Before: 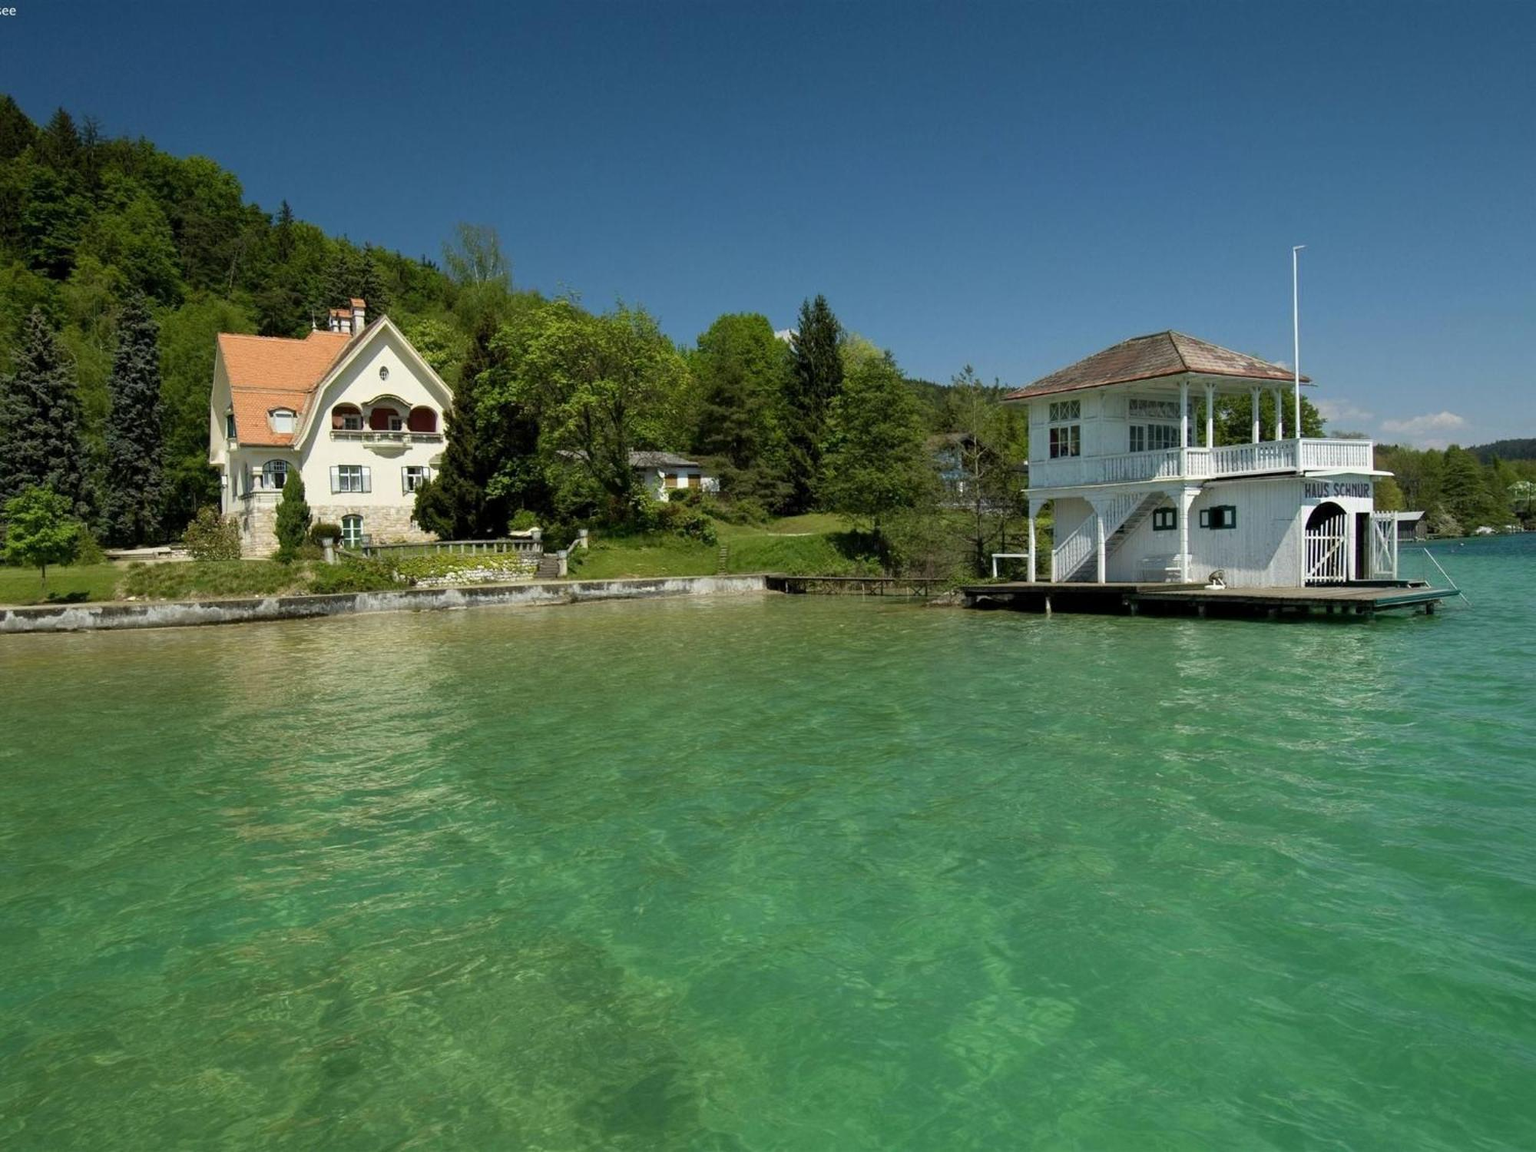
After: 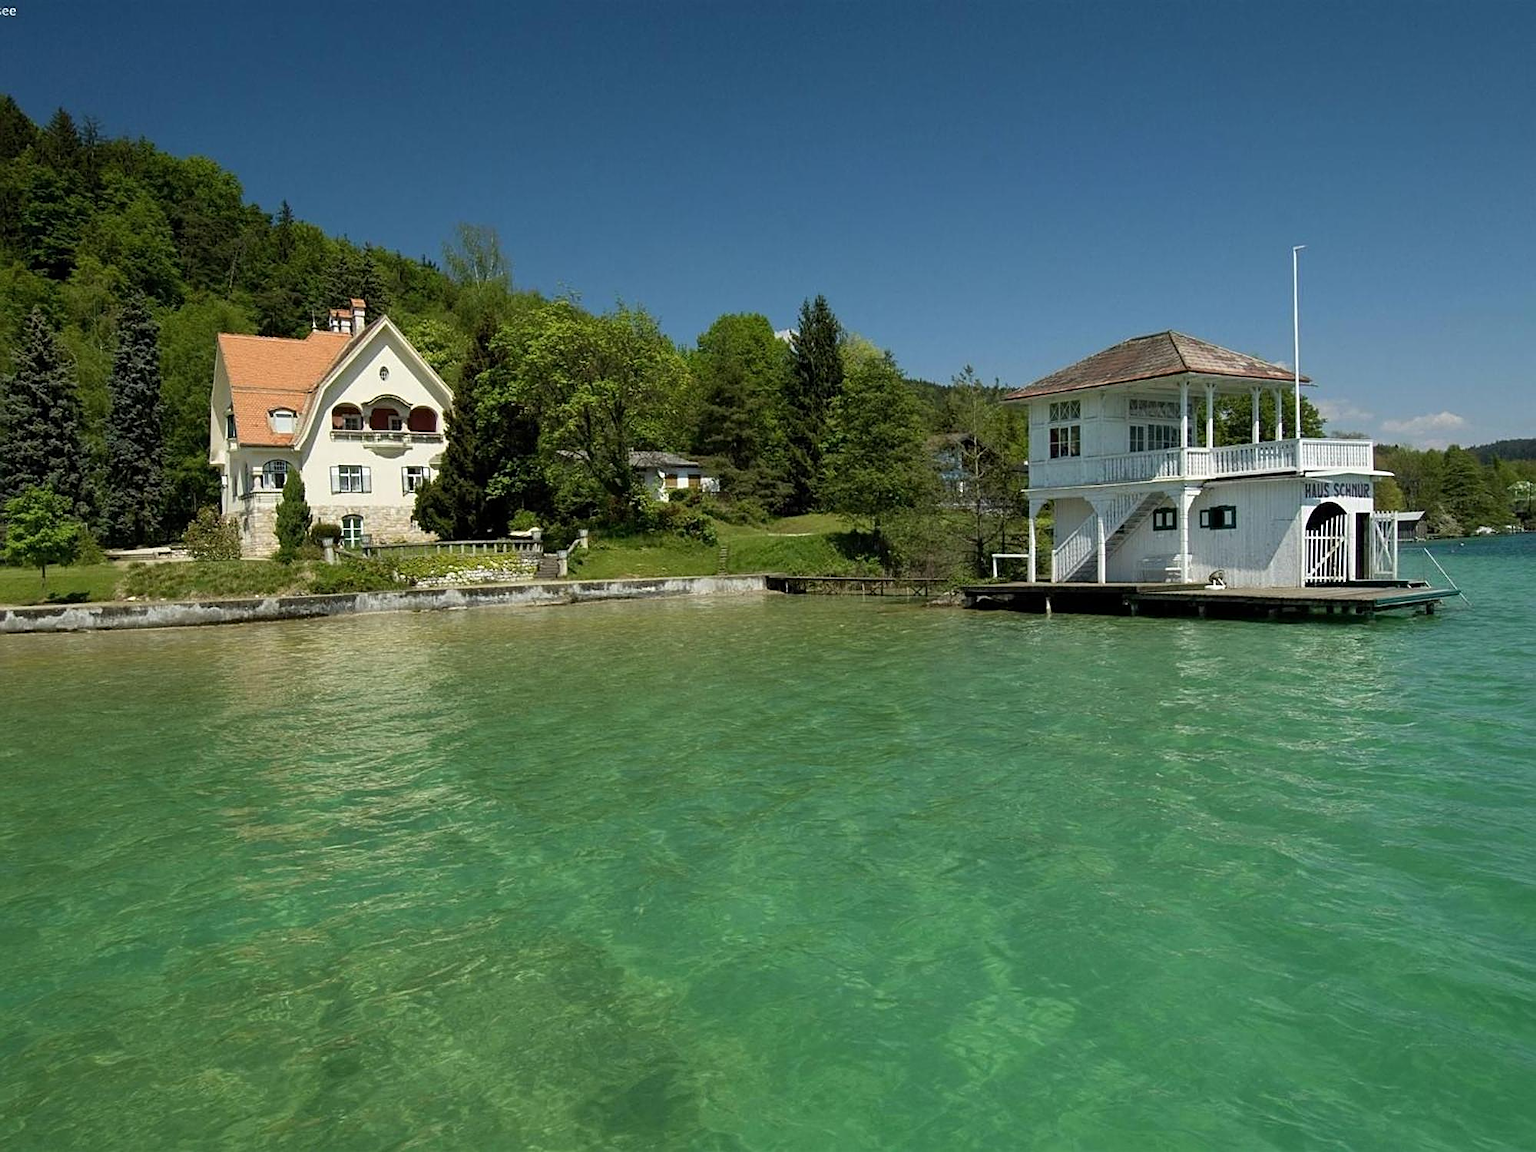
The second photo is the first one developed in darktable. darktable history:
sharpen: amount 0.567
